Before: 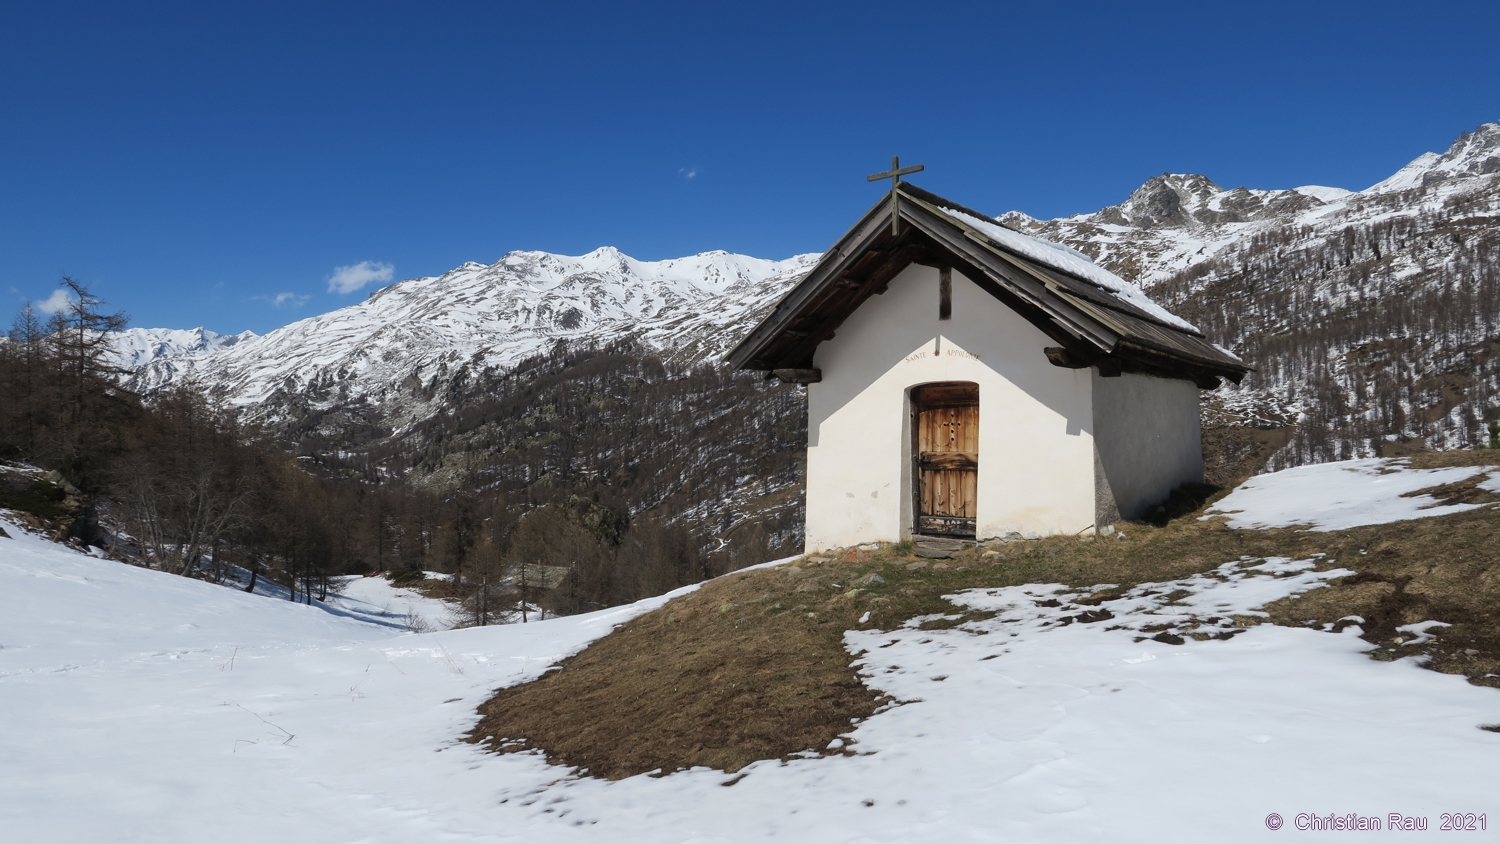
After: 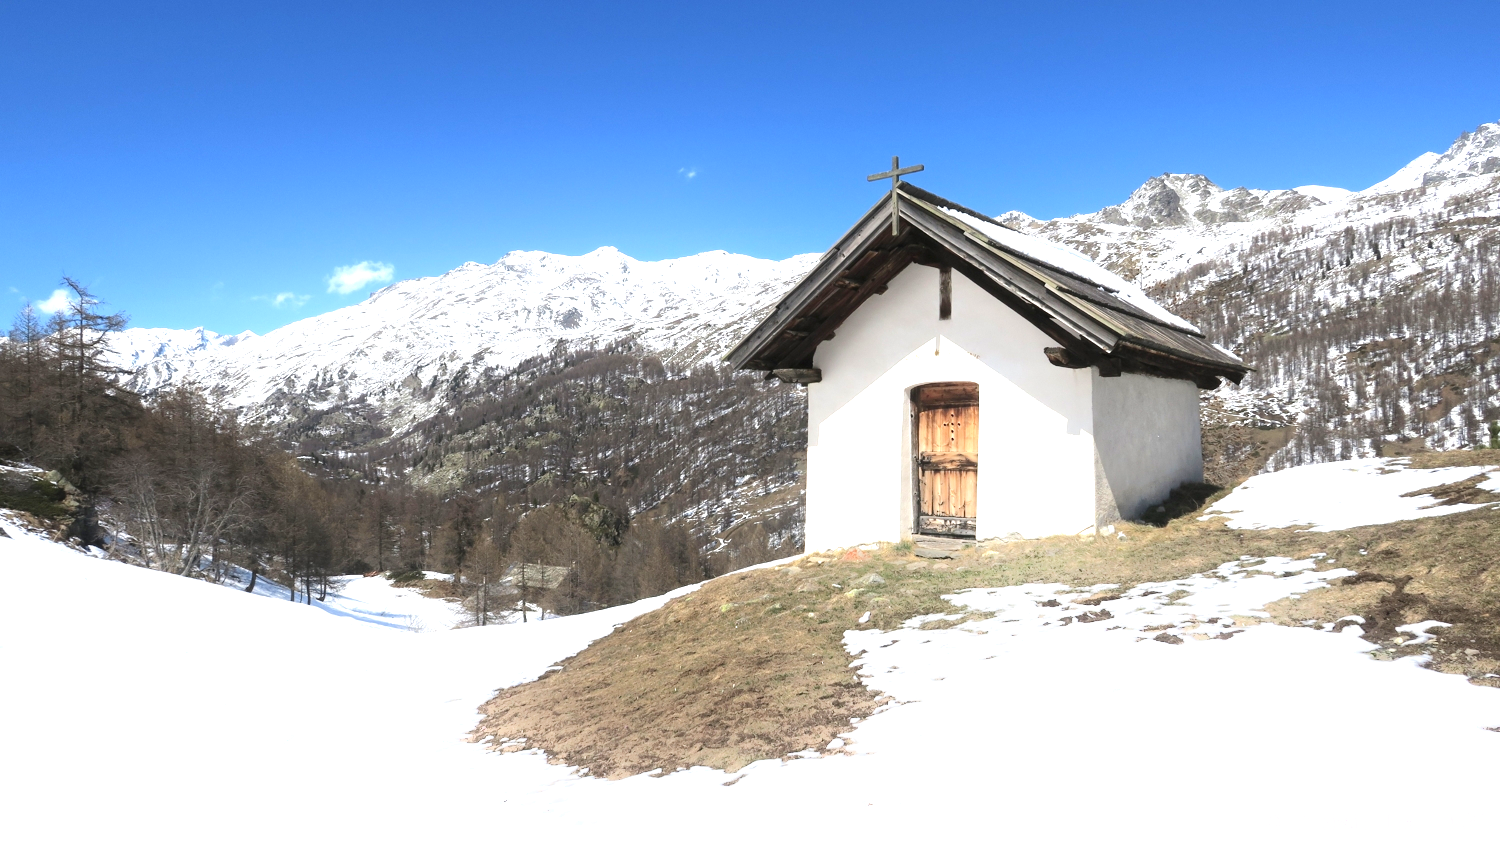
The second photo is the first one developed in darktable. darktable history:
exposure: black level correction 0, exposure 1.5 EV, compensate exposure bias true, compensate highlight preservation false
shadows and highlights: shadows -23.08, highlights 46.15, soften with gaussian
